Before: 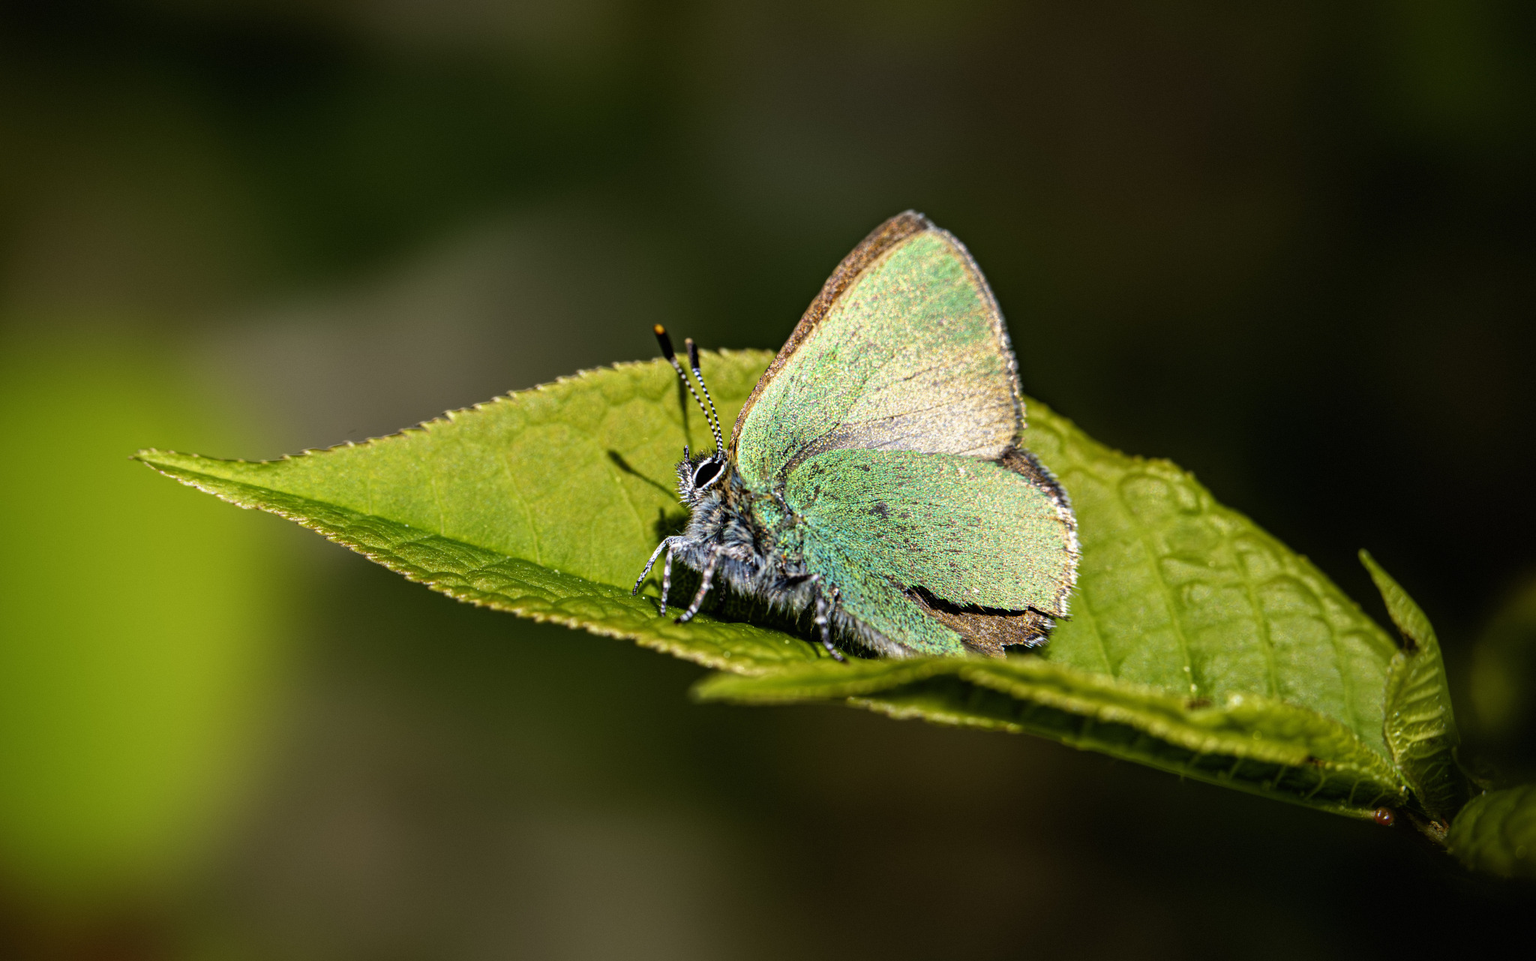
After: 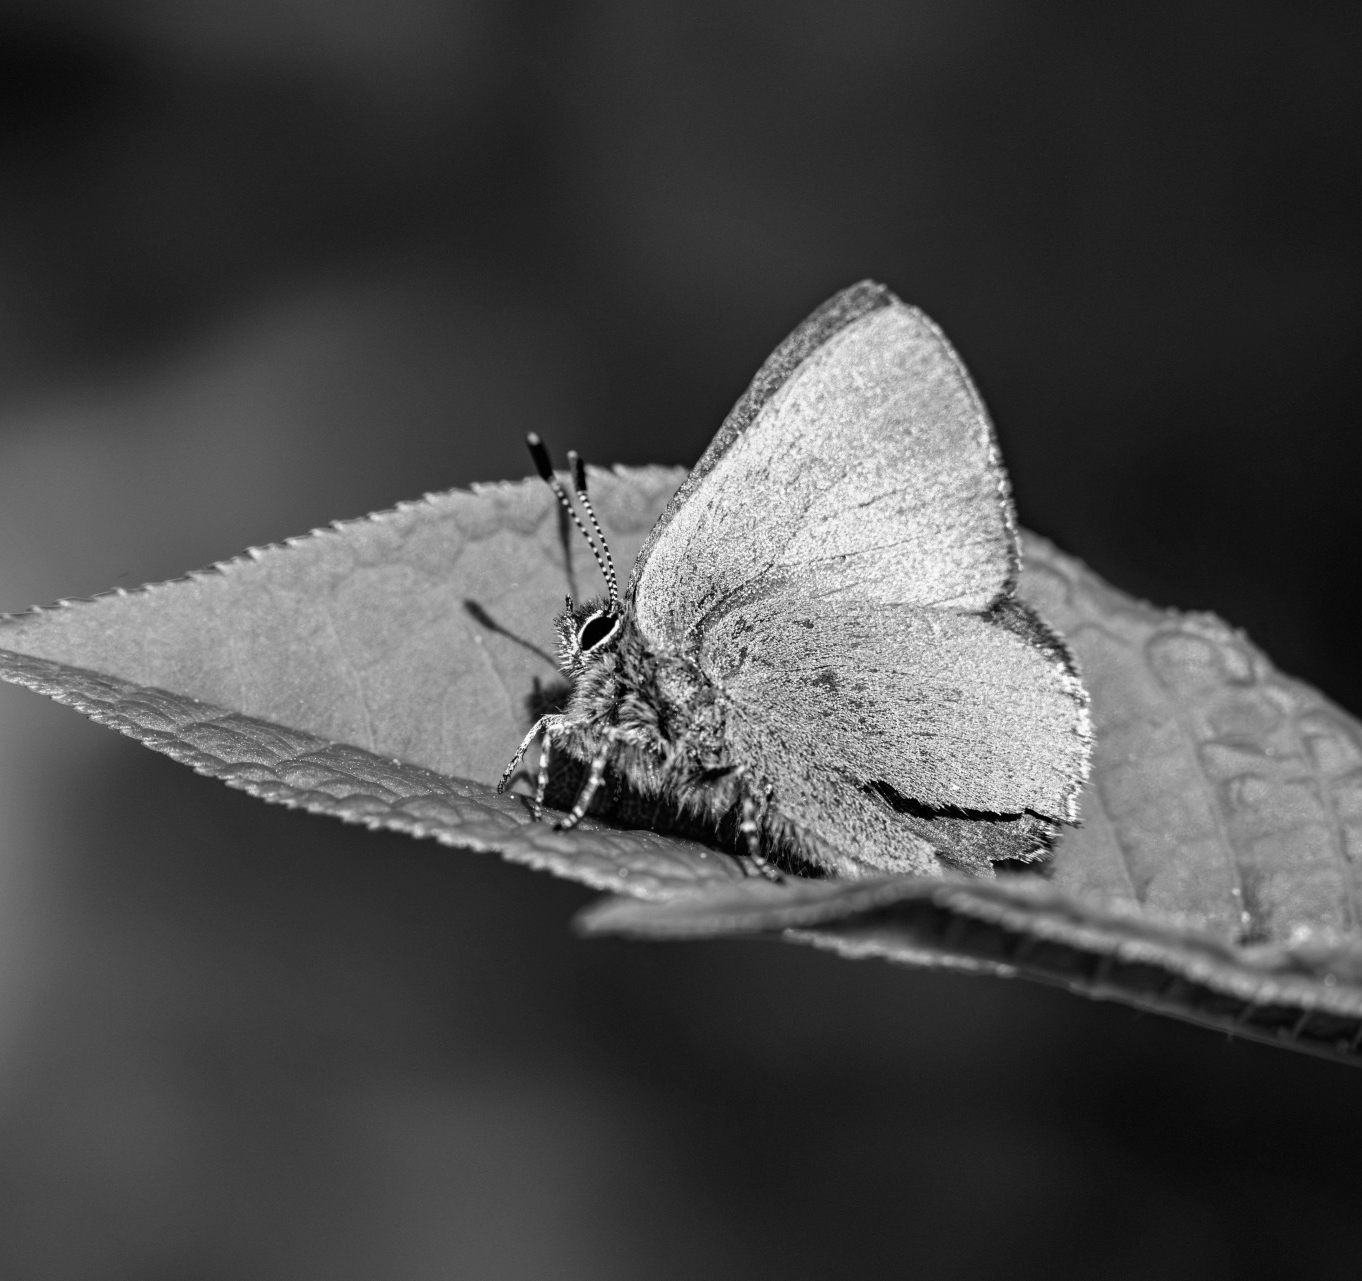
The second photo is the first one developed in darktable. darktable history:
crop: left 16.899%, right 16.556%
color balance rgb: global vibrance 0.5%
monochrome: on, module defaults
vibrance: on, module defaults
